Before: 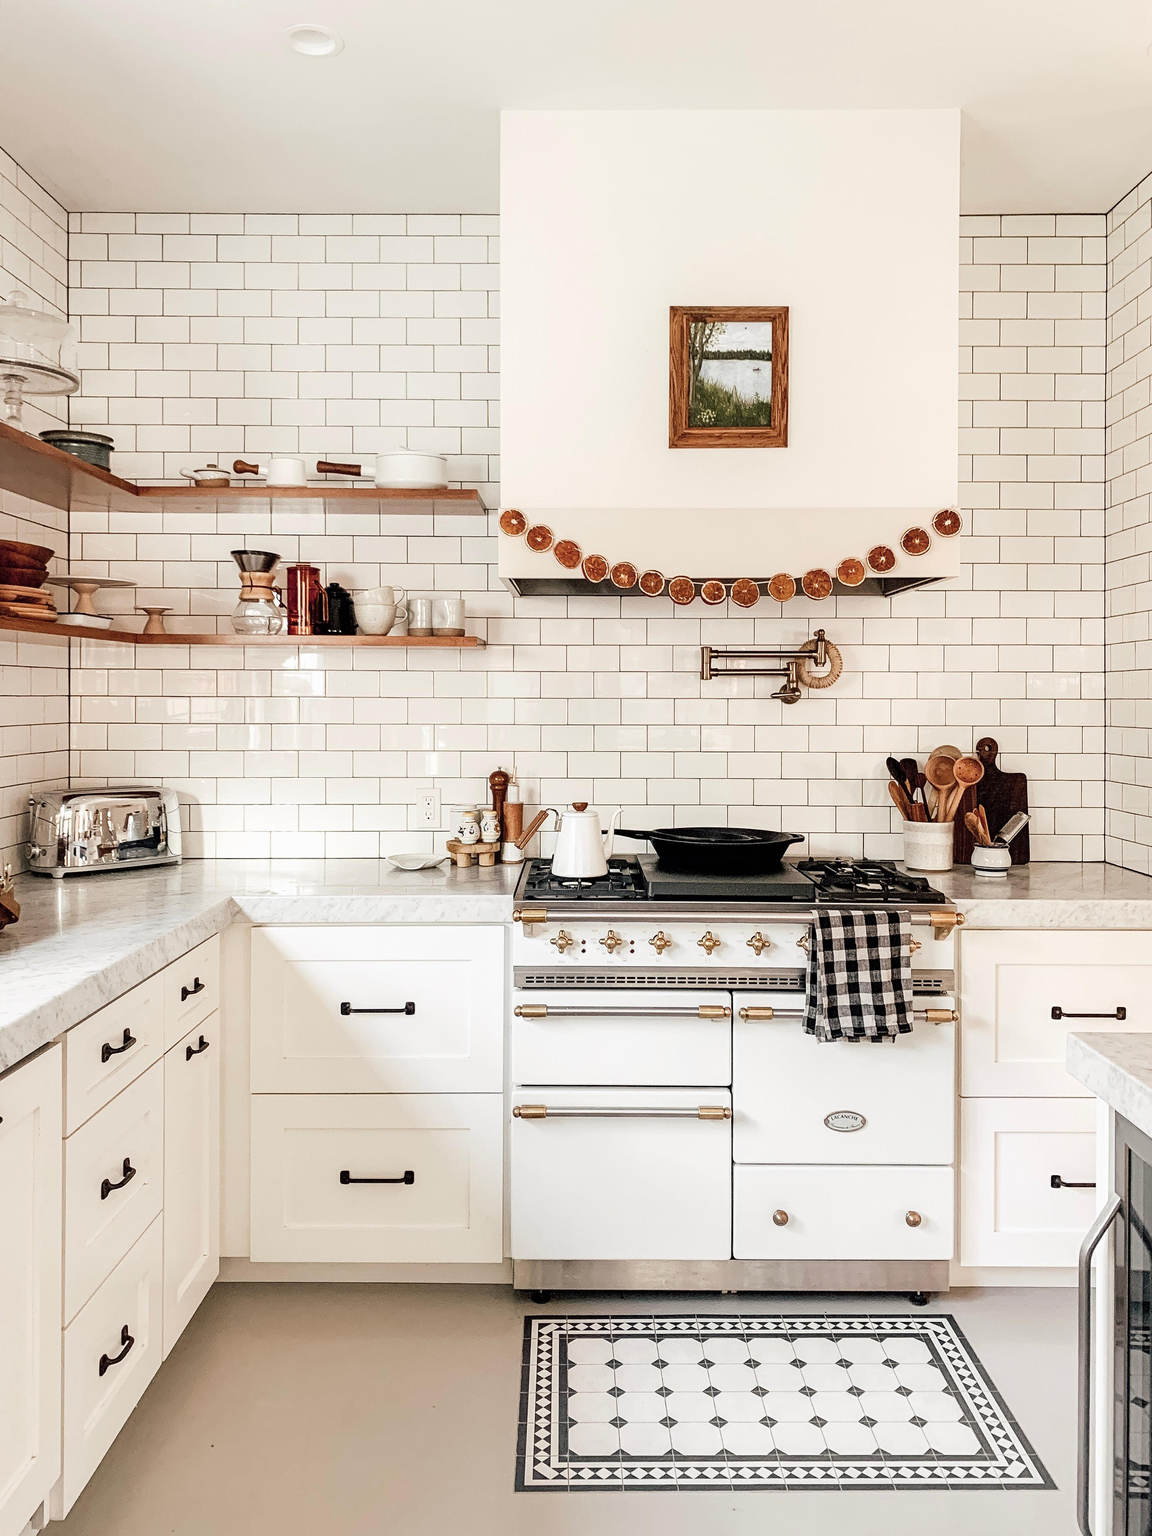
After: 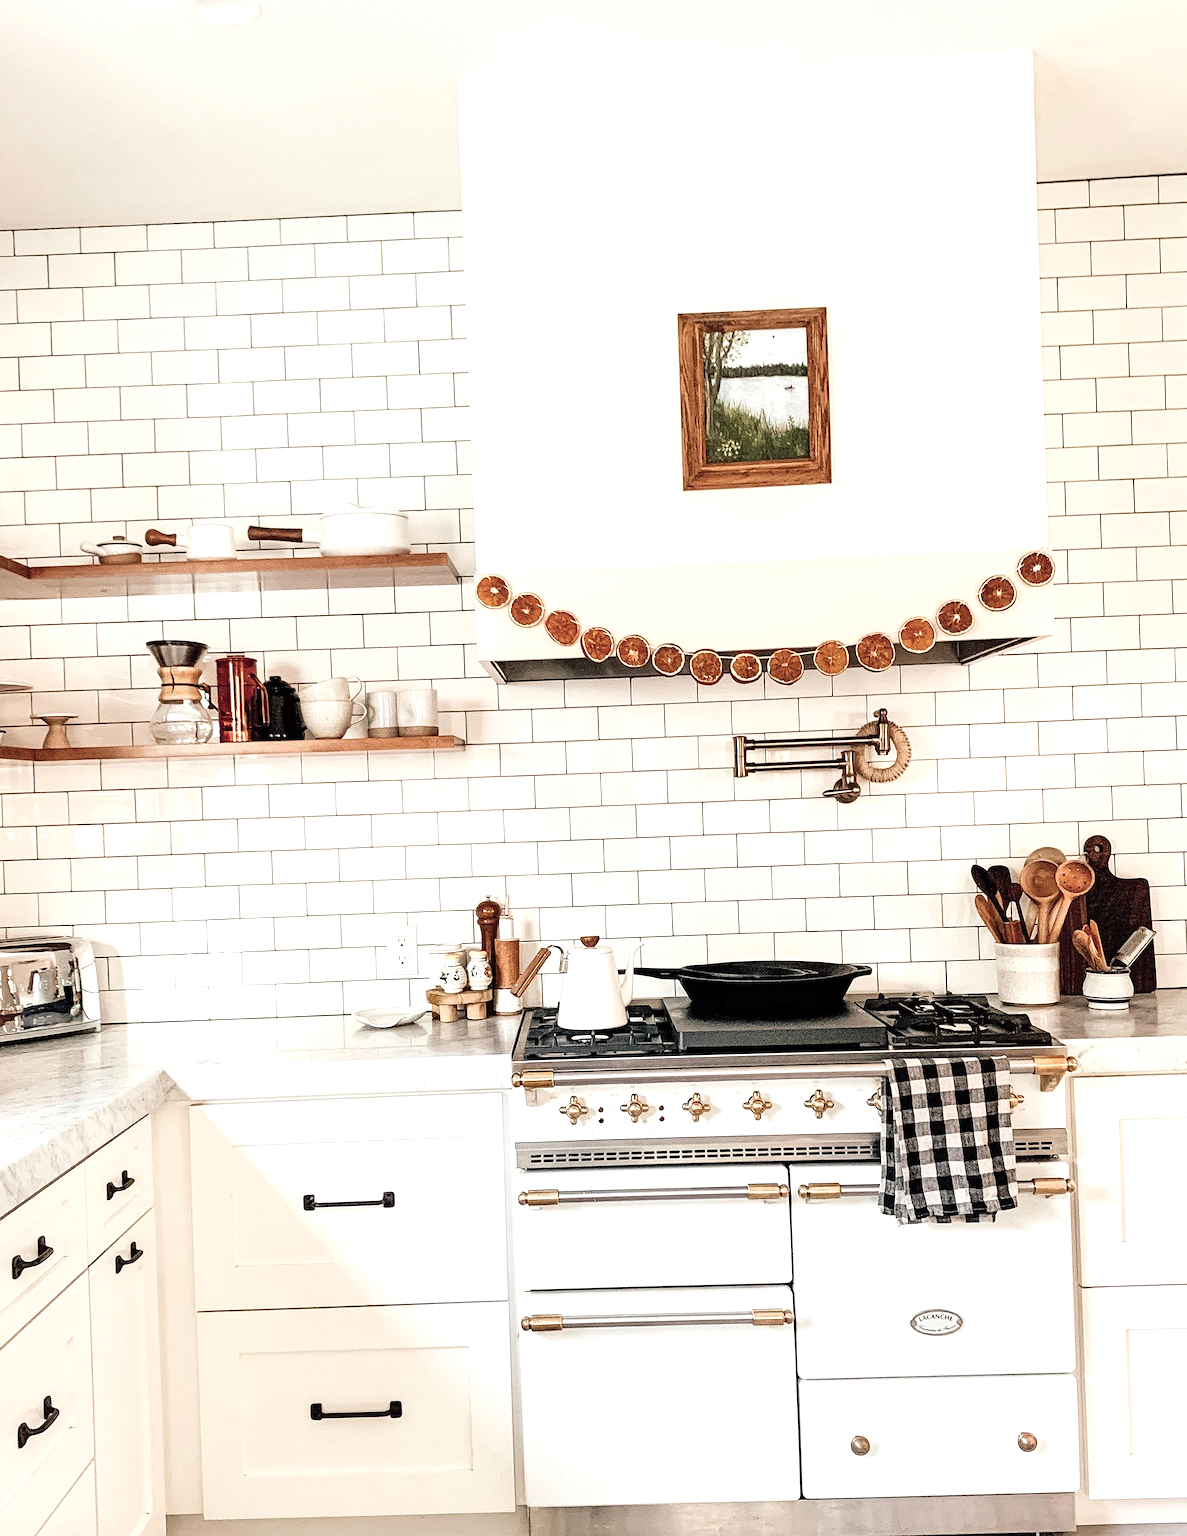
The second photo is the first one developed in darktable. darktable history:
crop and rotate: left 10.77%, top 5.1%, right 10.41%, bottom 16.76%
white balance: emerald 1
exposure: exposure 0.128 EV, compensate highlight preservation false
shadows and highlights: radius 110.86, shadows 51.09, white point adjustment 9.16, highlights -4.17, highlights color adjustment 32.2%, soften with gaussian
rotate and perspective: rotation -2.22°, lens shift (horizontal) -0.022, automatic cropping off
